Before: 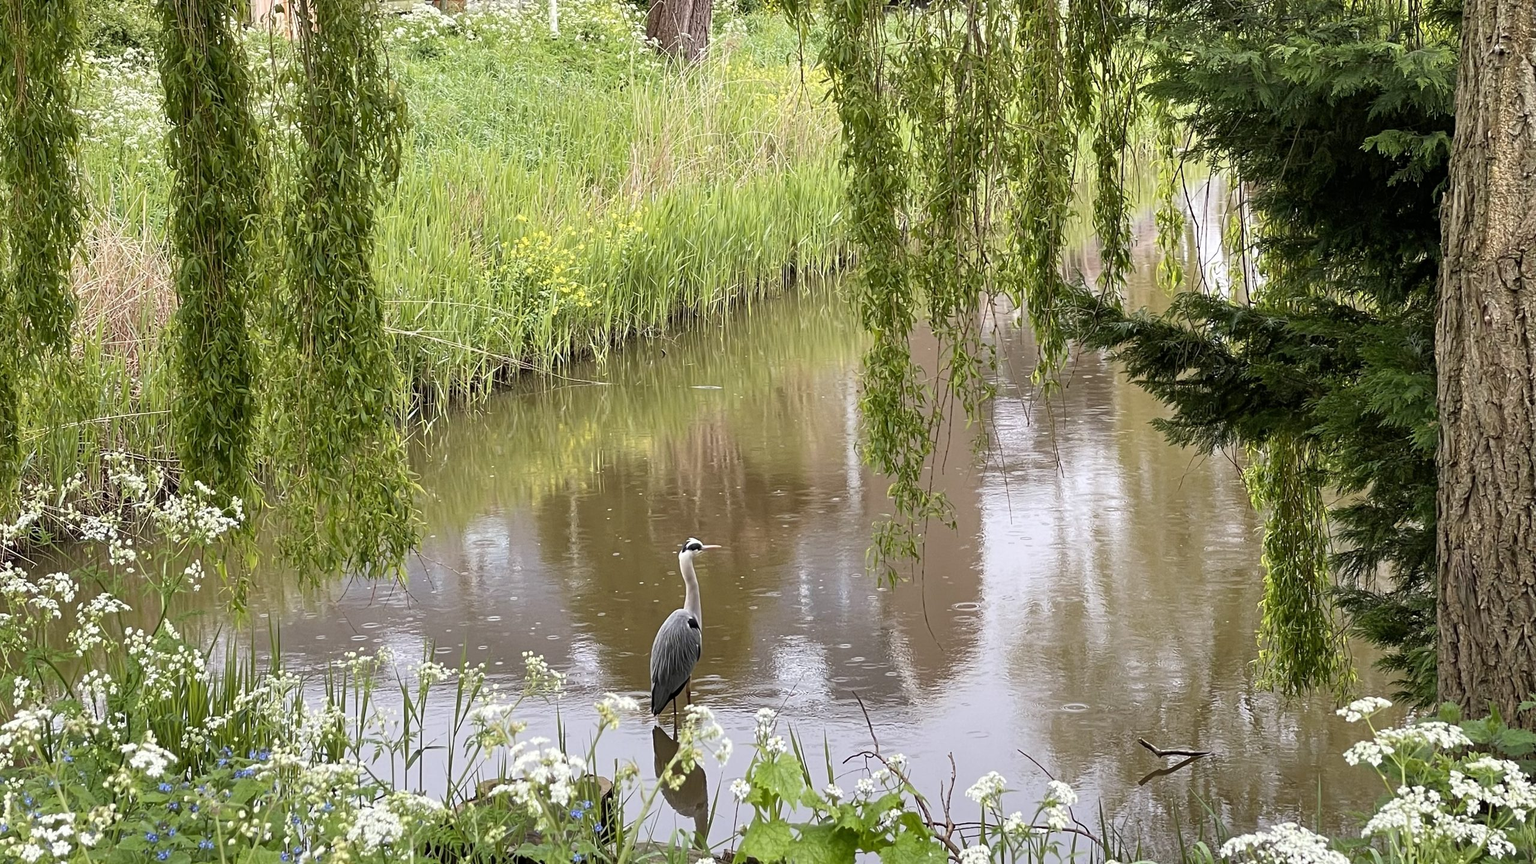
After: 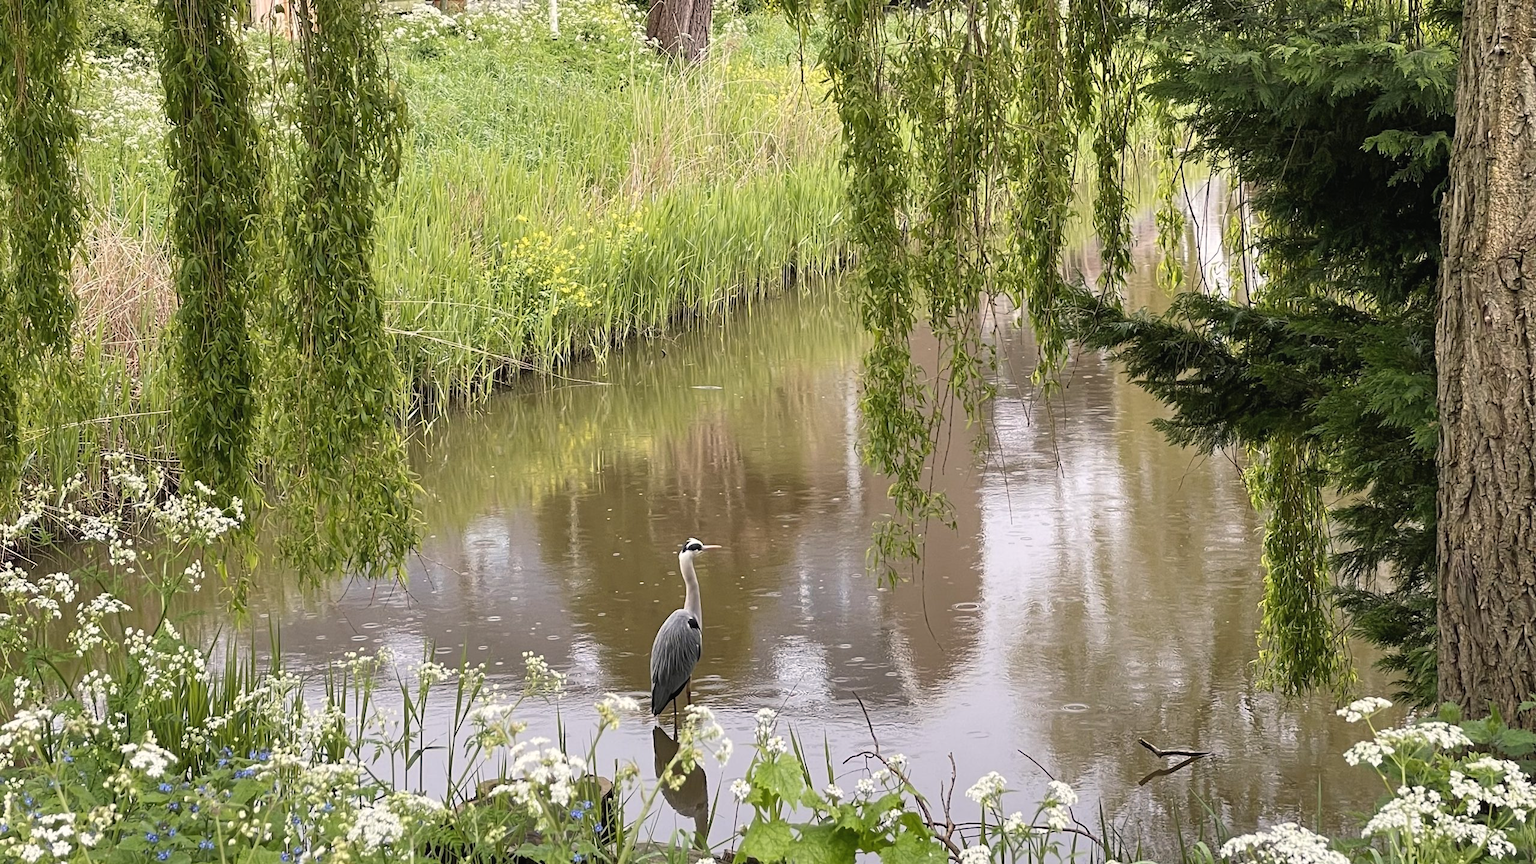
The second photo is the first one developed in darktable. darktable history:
color balance rgb: highlights gain › chroma 1.064%, highlights gain › hue 60.04°, global offset › luminance 0.227%, perceptual saturation grading › global saturation 0.581%
